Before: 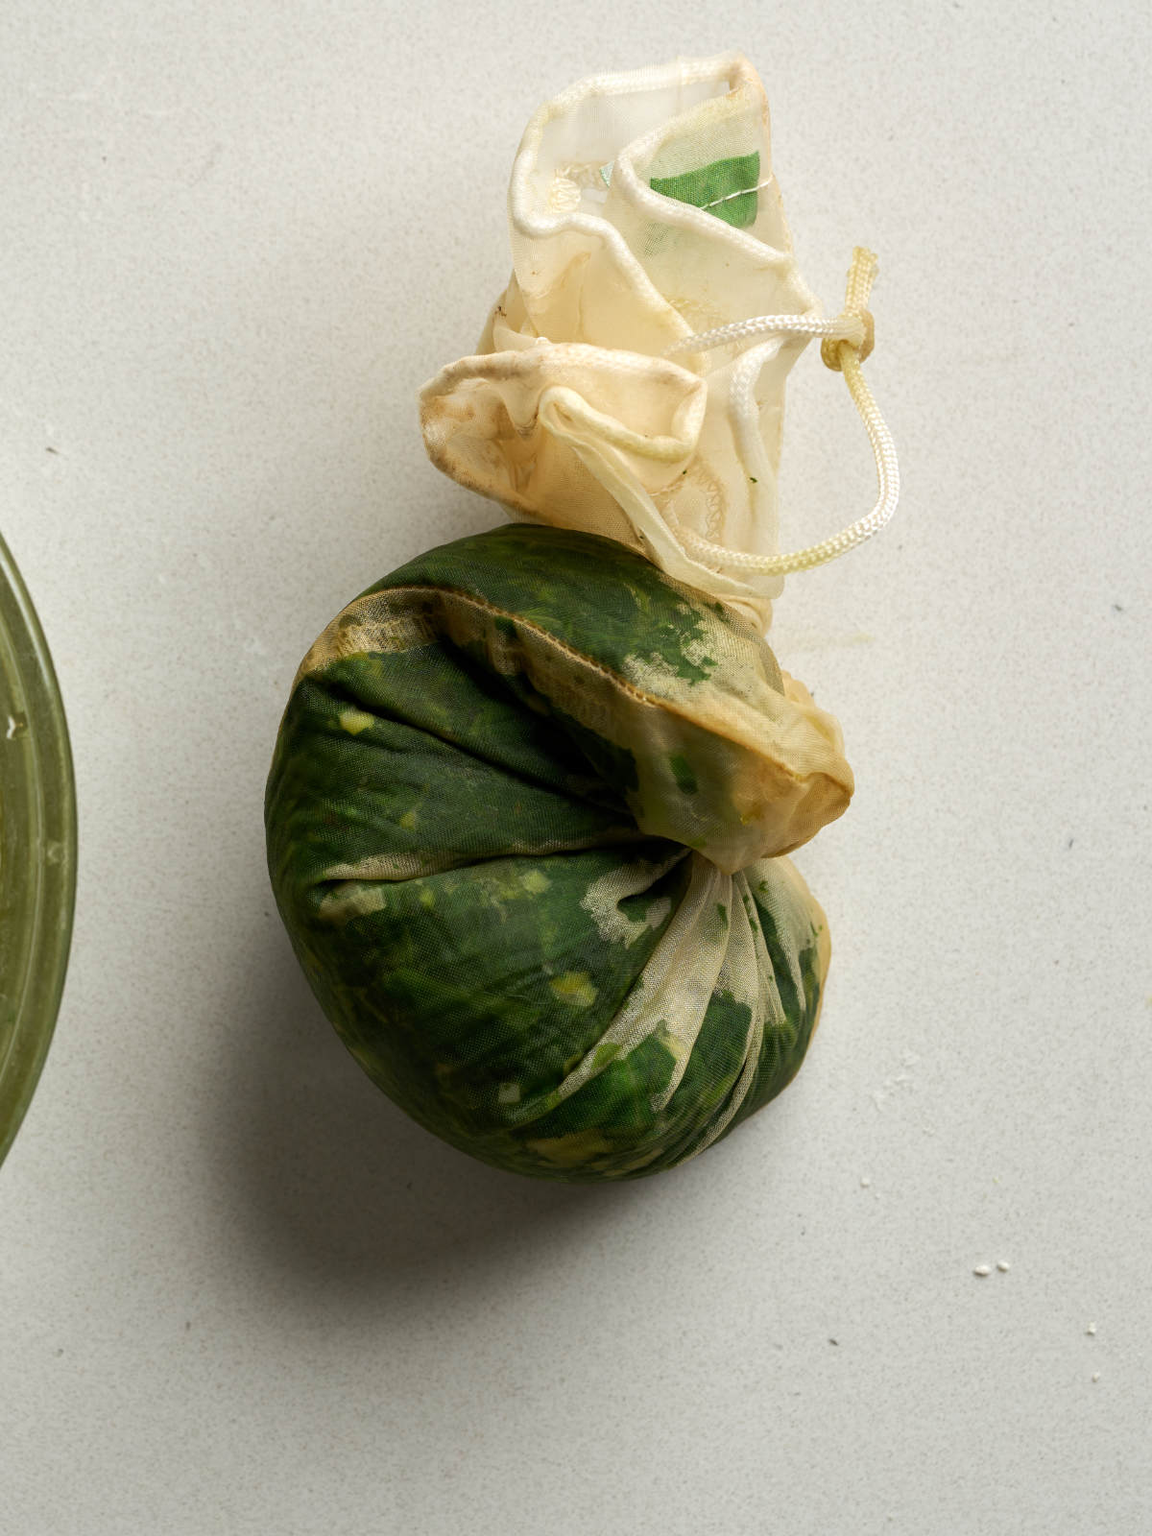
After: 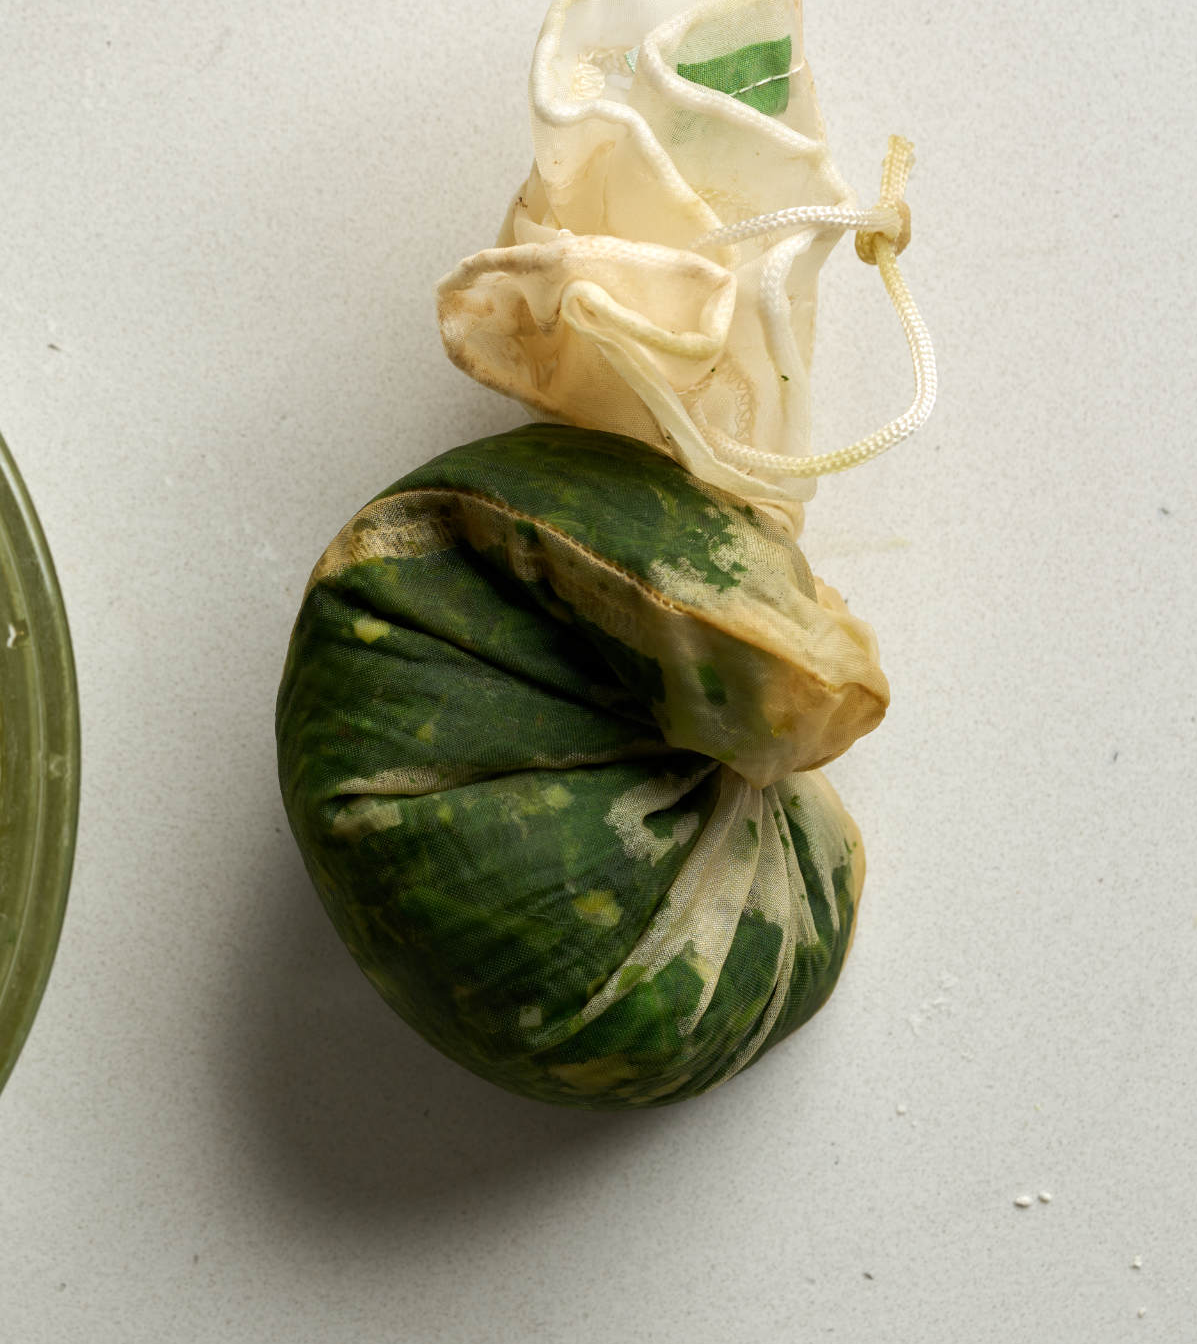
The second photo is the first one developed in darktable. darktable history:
crop: top 7.625%, bottom 8.027%
color balance: on, module defaults
